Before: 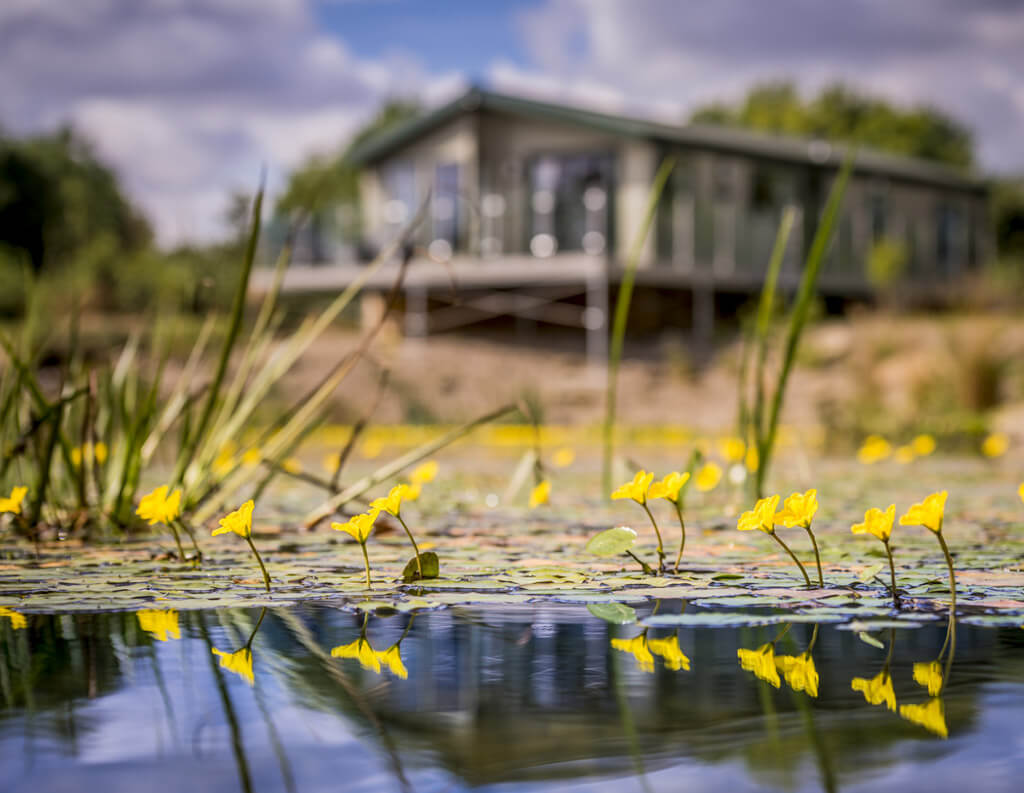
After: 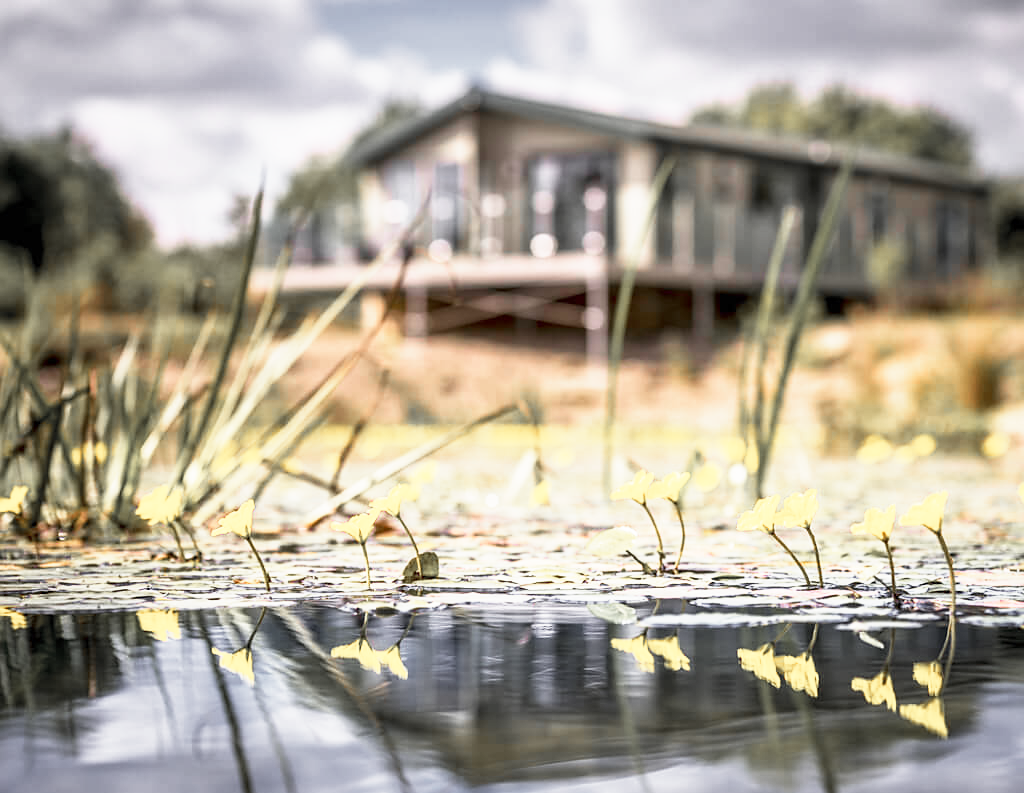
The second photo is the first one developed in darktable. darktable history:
sharpen: radius 1.458, amount 0.398, threshold 1.271
color zones: curves: ch1 [(0, 0.638) (0.193, 0.442) (0.286, 0.15) (0.429, 0.14) (0.571, 0.142) (0.714, 0.154) (0.857, 0.175) (1, 0.638)]
base curve: curves: ch0 [(0, 0) (0.495, 0.917) (1, 1)], preserve colors none
